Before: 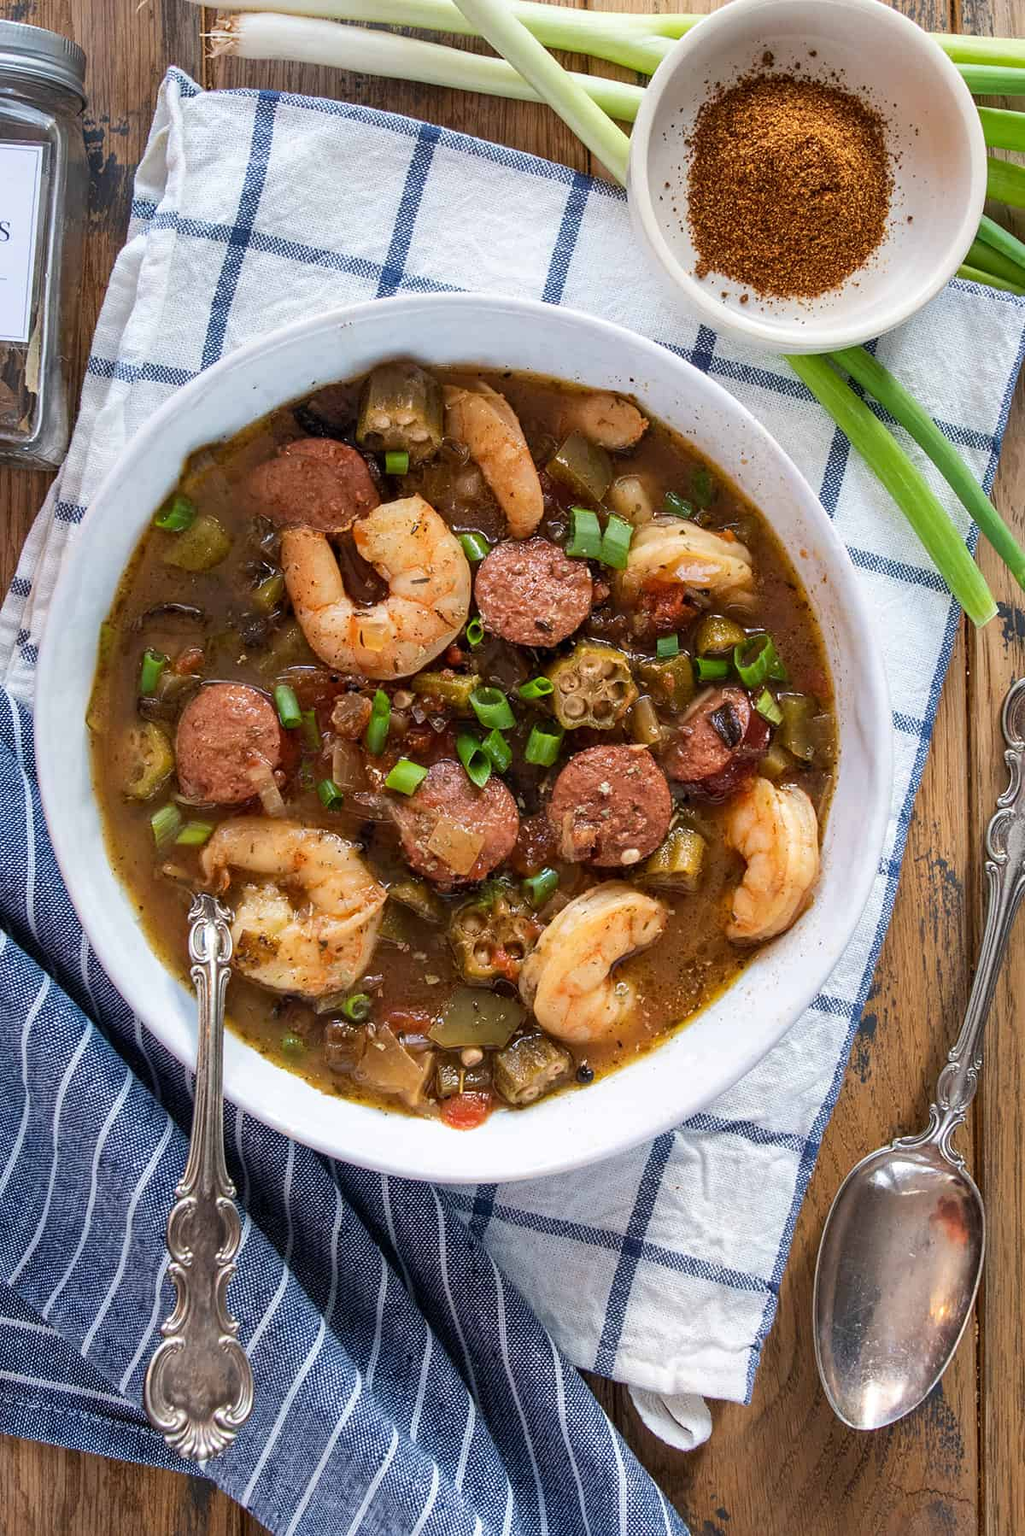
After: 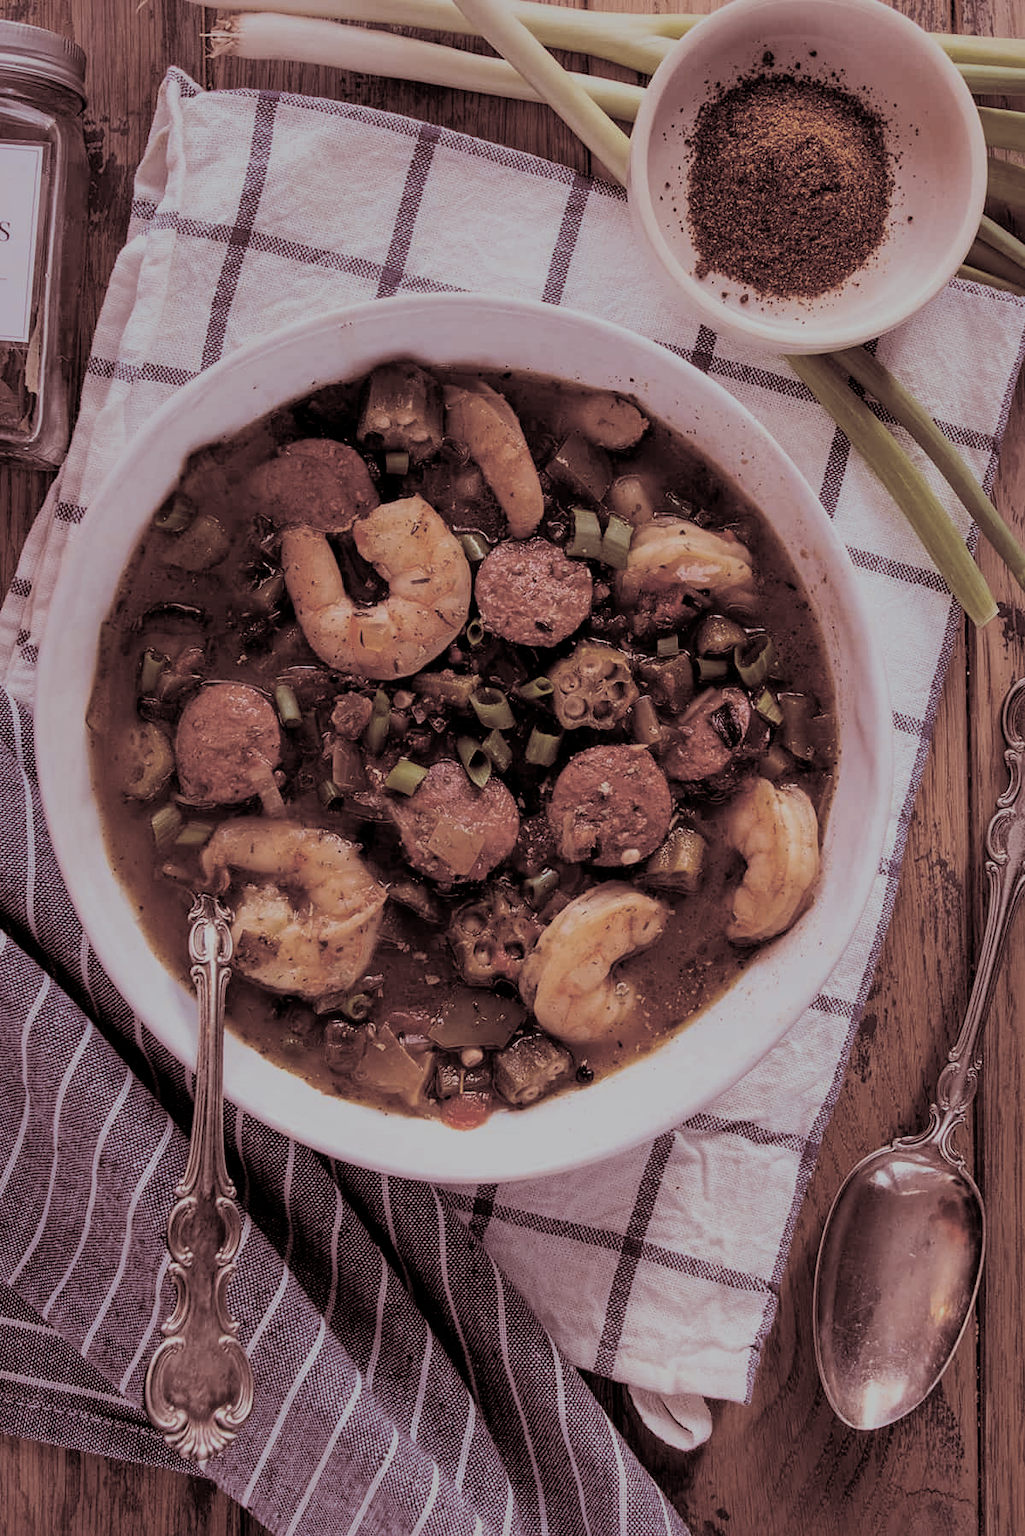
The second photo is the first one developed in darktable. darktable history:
shadows and highlights: on, module defaults
split-toning: shadows › saturation 0.3, highlights › hue 180°, highlights › saturation 0.3, compress 0%
filmic rgb: middle gray luminance 29%, black relative exposure -10.3 EV, white relative exposure 5.5 EV, threshold 6 EV, target black luminance 0%, hardness 3.95, latitude 2.04%, contrast 1.132, highlights saturation mix 5%, shadows ↔ highlights balance 15.11%, add noise in highlights 0, preserve chrominance no, color science v3 (2019), use custom middle-gray values true, iterations of high-quality reconstruction 0, contrast in highlights soft, enable highlight reconstruction true
